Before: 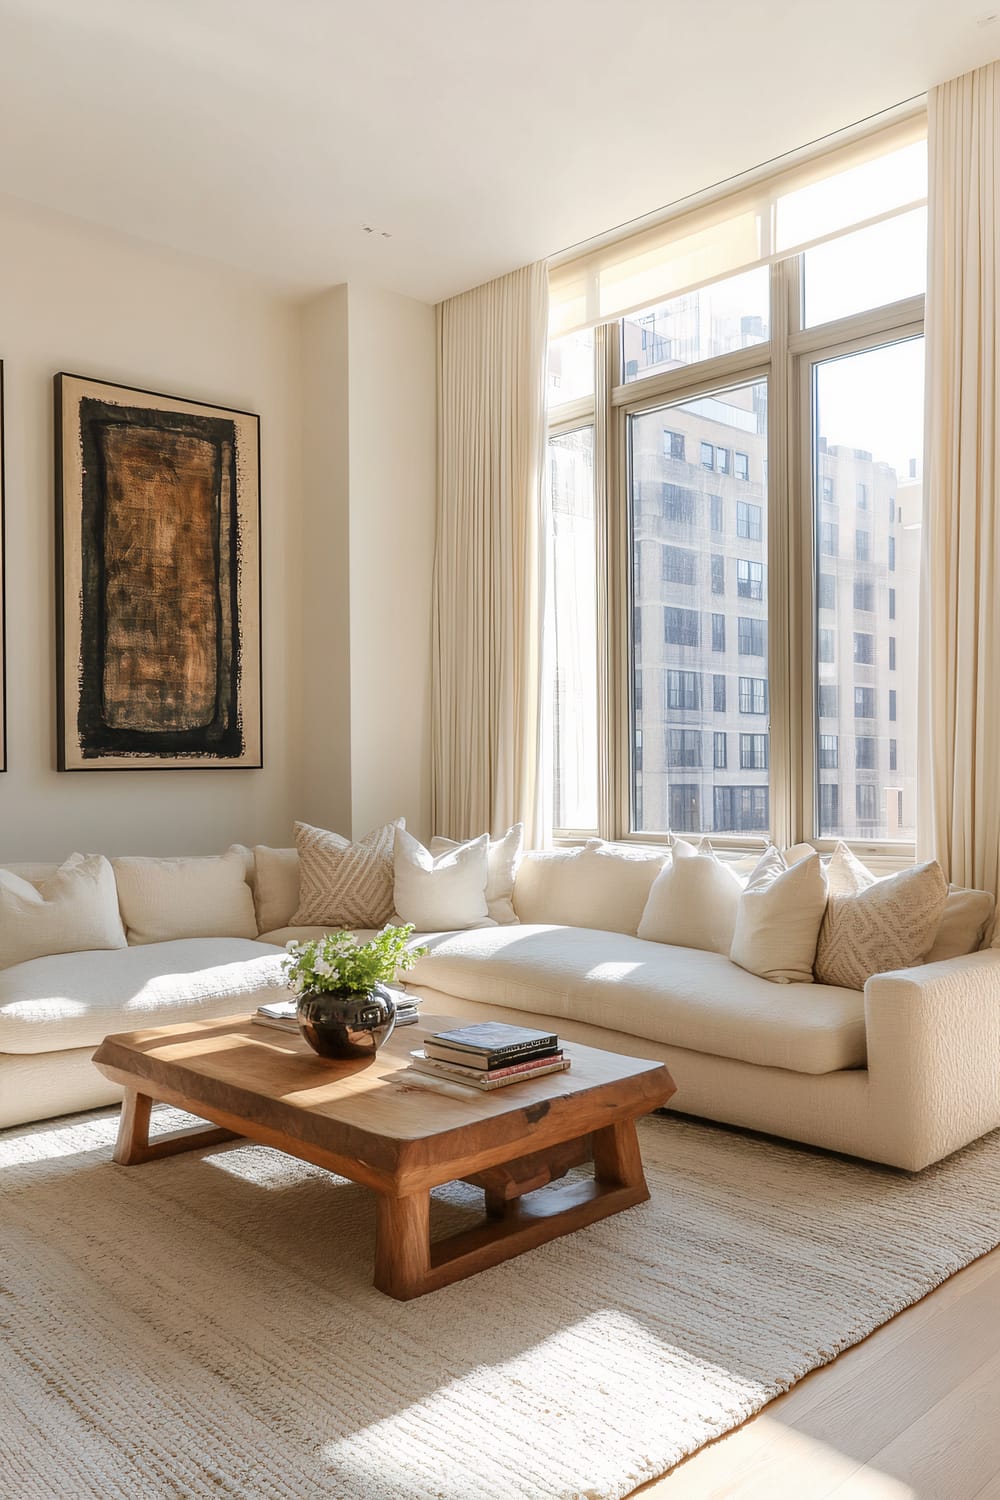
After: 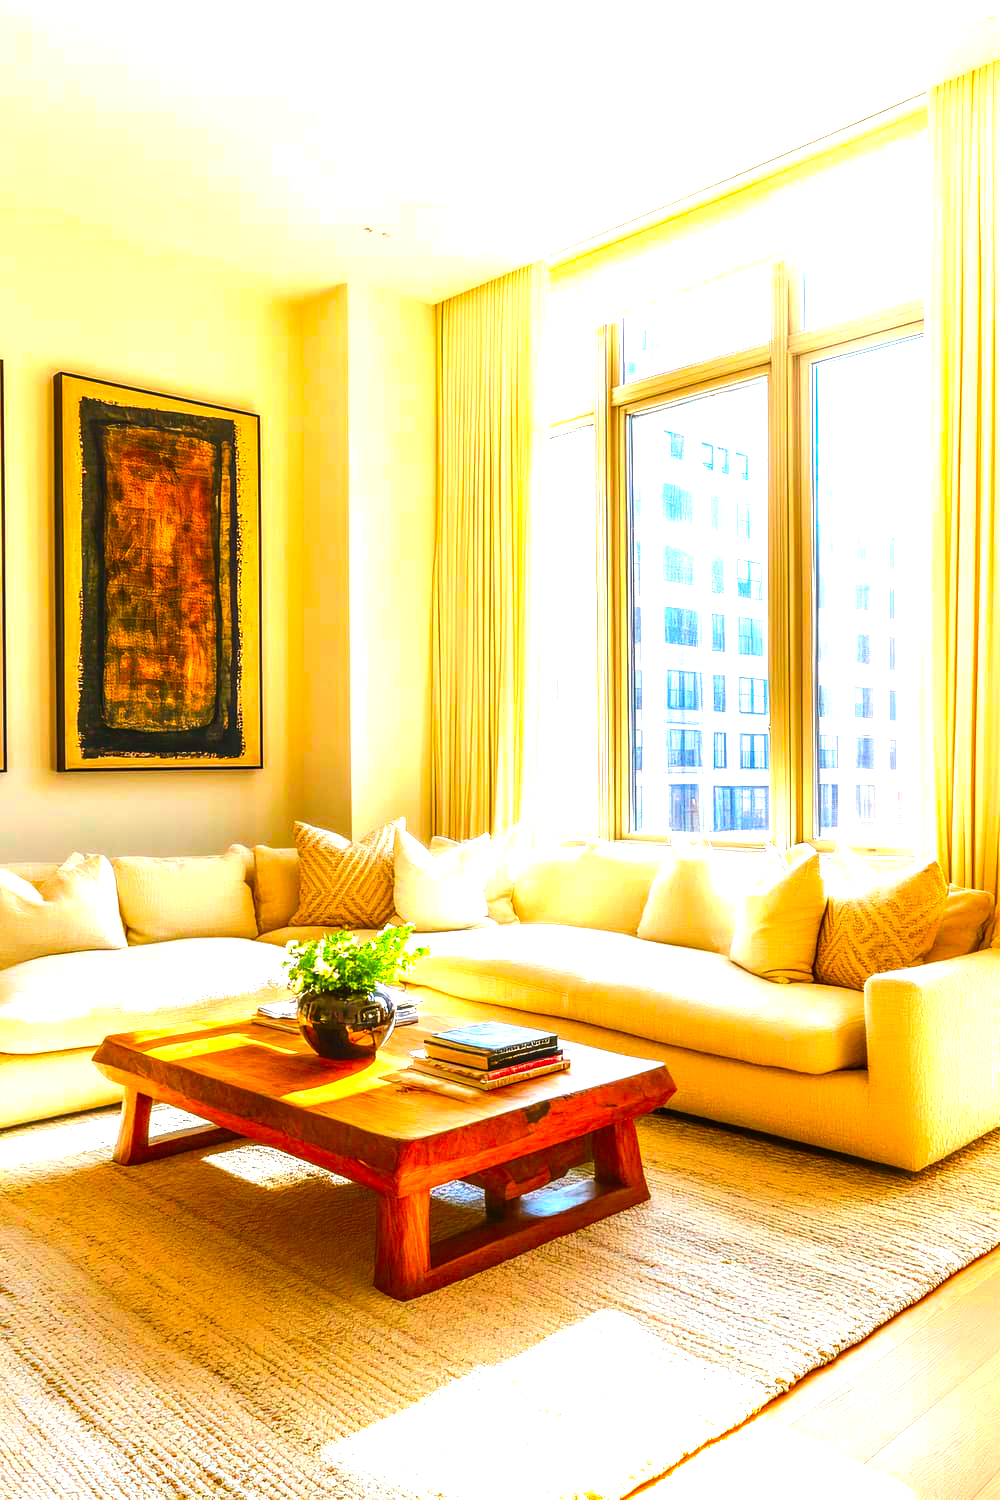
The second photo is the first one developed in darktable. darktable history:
color balance rgb: power › hue 72.91°, linear chroma grading › global chroma 0.89%, perceptual saturation grading › global saturation 0.72%, perceptual brilliance grading › highlights 47%, perceptual brilliance grading › mid-tones 21.83%, perceptual brilliance grading › shadows -5.942%, global vibrance 50.31%
color correction: highlights b* -0.008, saturation 2.14
local contrast: on, module defaults
